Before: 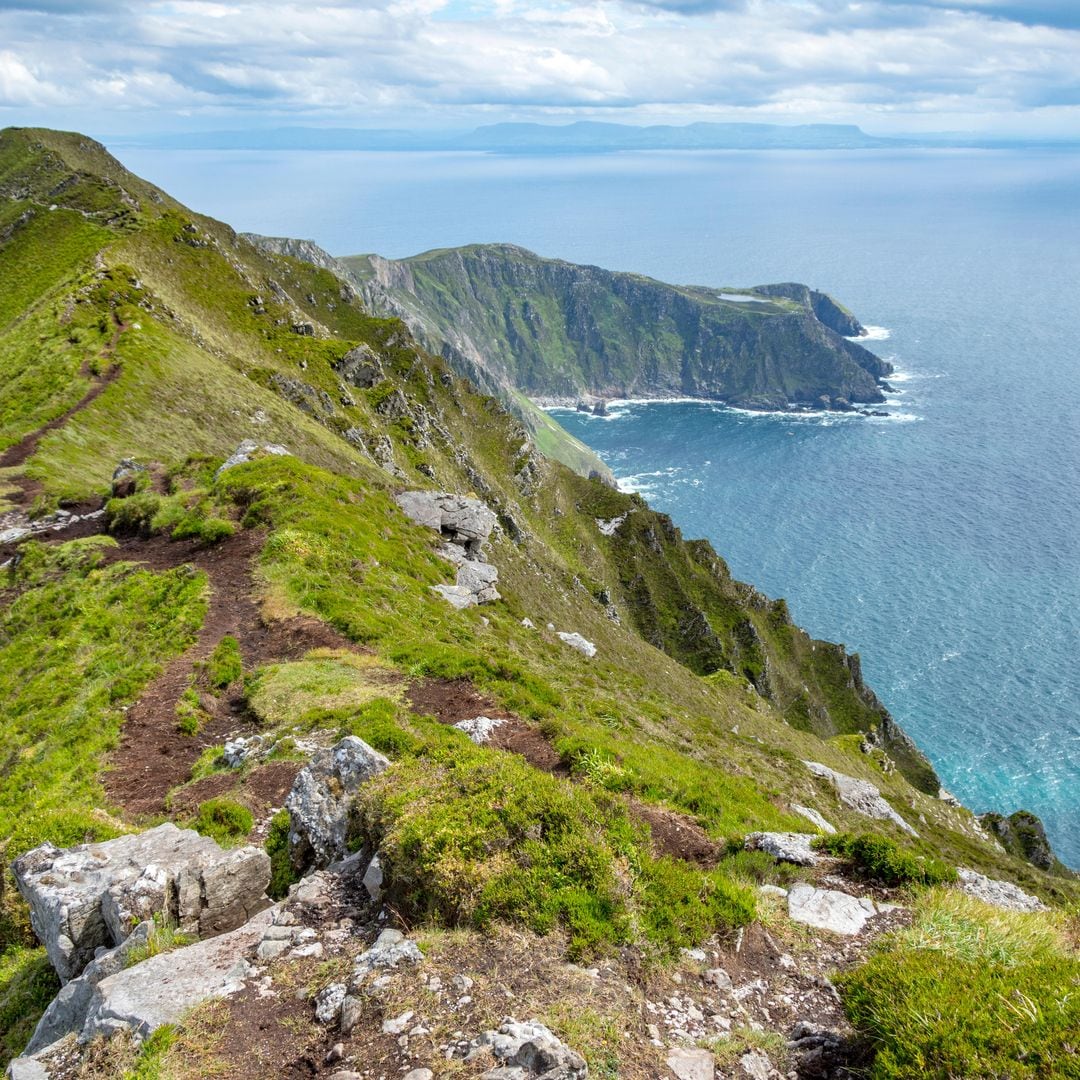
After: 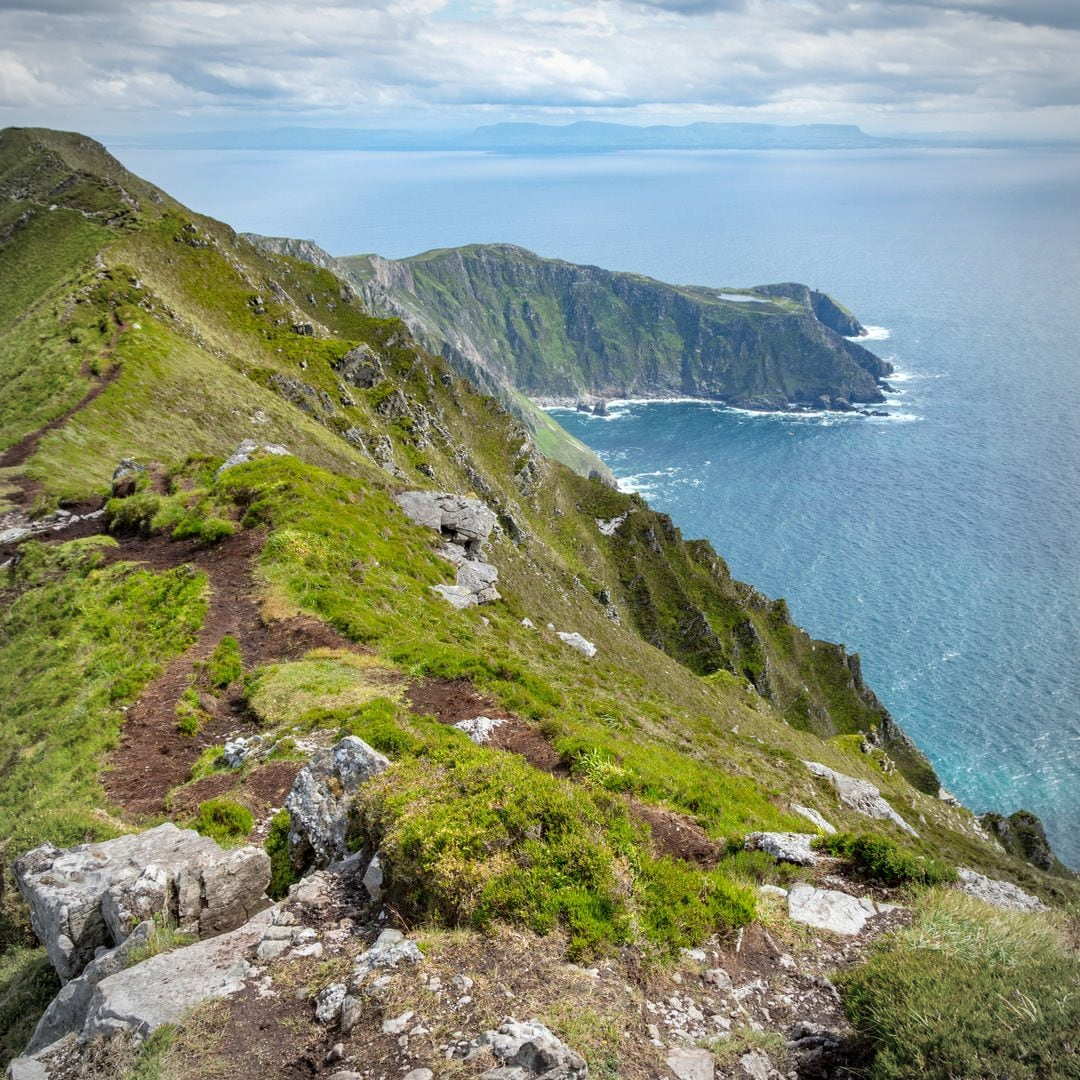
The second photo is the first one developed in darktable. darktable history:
vignetting: brightness -0.295, automatic ratio true
